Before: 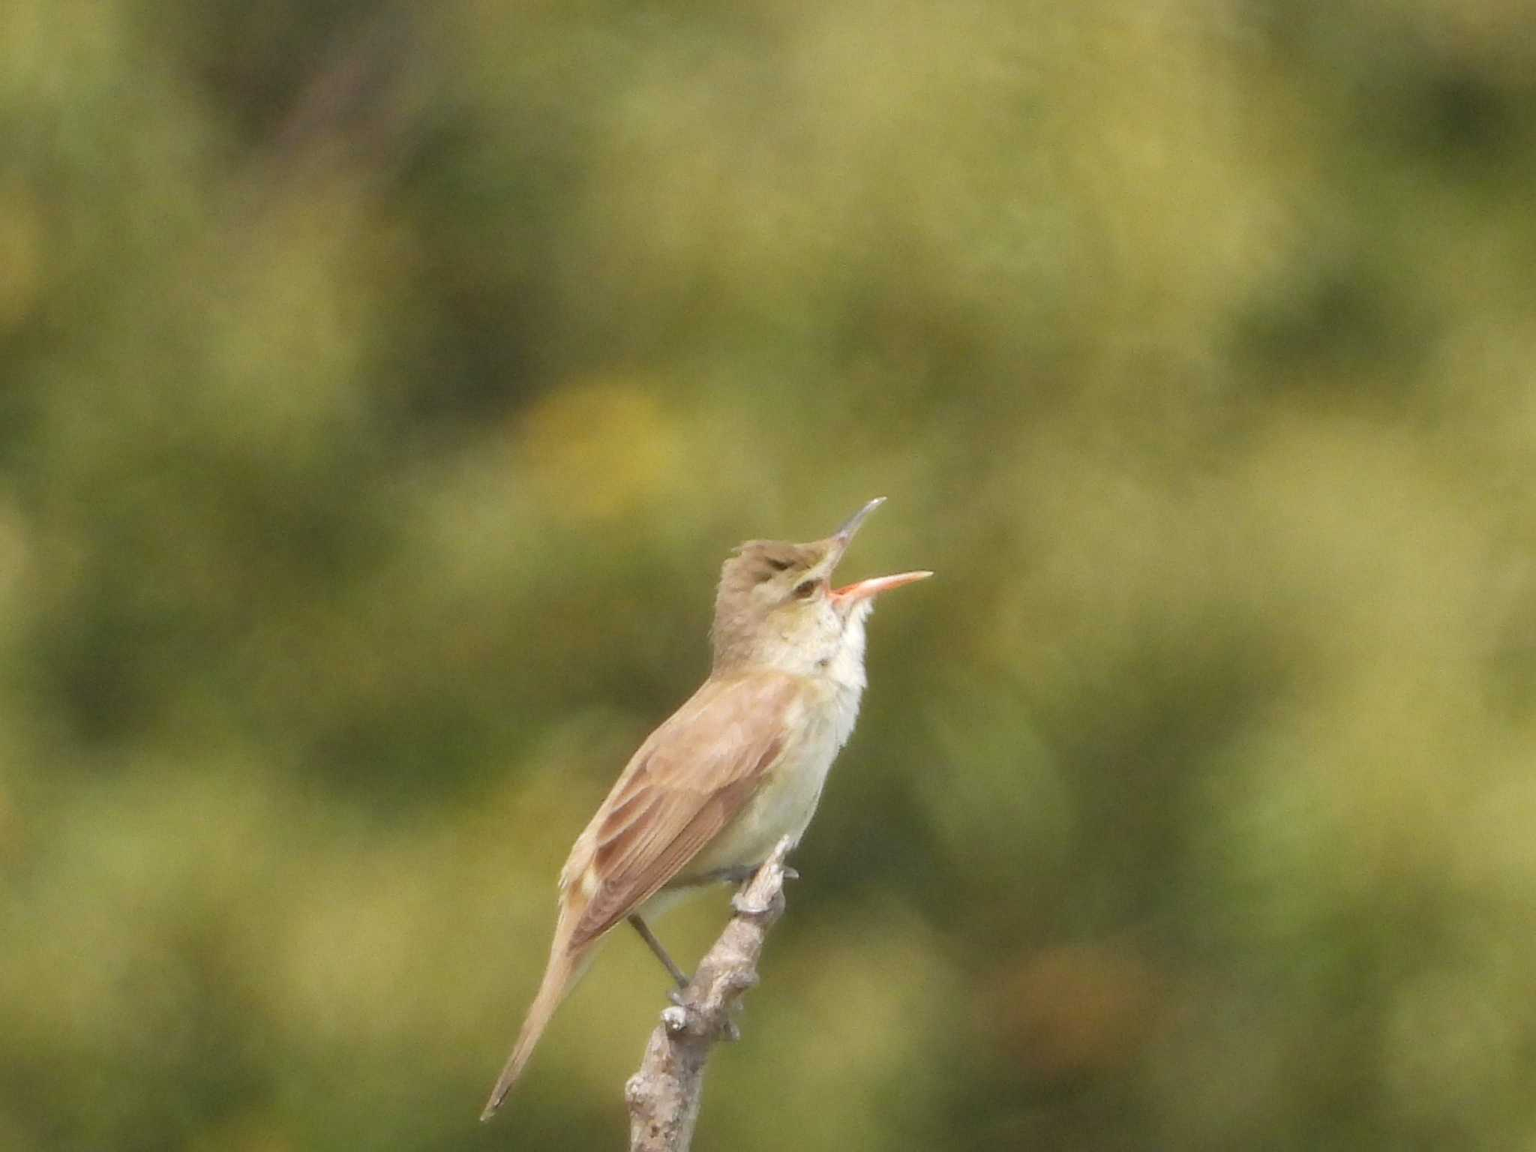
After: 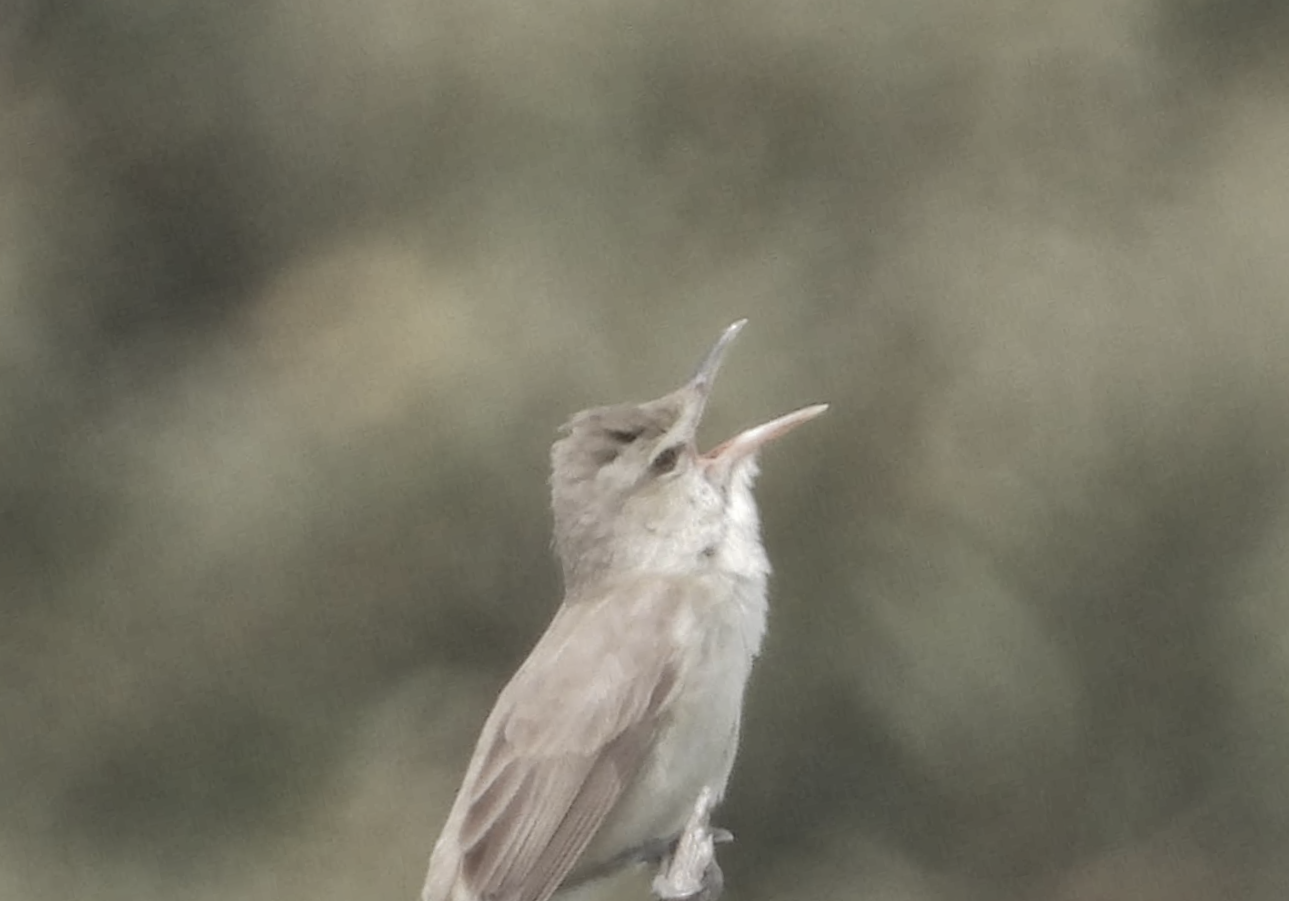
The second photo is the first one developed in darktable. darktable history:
color correction: saturation 0.3
rotate and perspective: rotation -14.8°, crop left 0.1, crop right 0.903, crop top 0.25, crop bottom 0.748
crop and rotate: angle -3.27°, left 14.277%, top 0.028%, right 10.766%, bottom 0.028%
shadows and highlights: shadows 40, highlights -60
